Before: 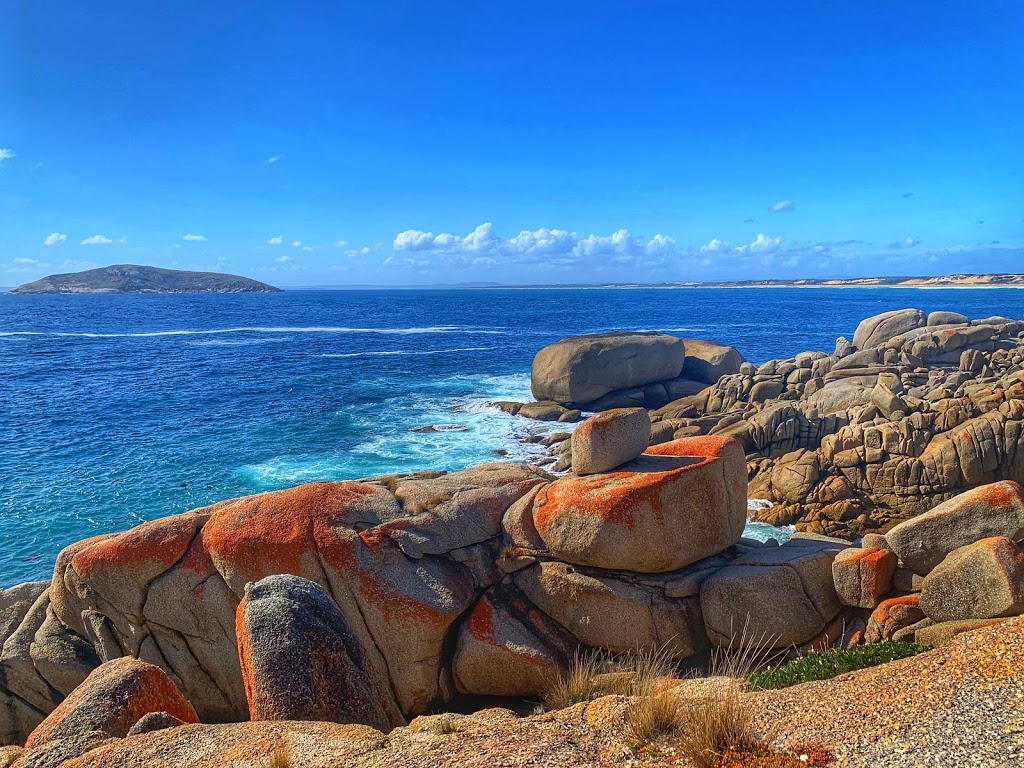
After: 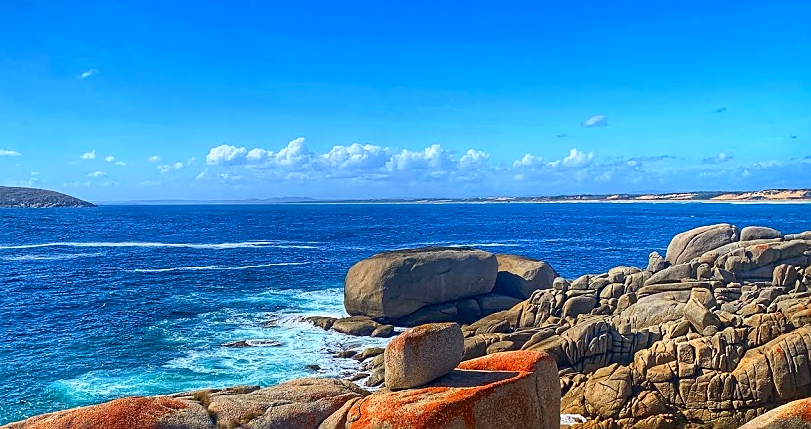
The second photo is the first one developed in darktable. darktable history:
contrast brightness saturation: contrast 0.146, brightness -0.008, saturation 0.099
crop: left 18.314%, top 11.069%, right 2.432%, bottom 32.76%
sharpen: on, module defaults
